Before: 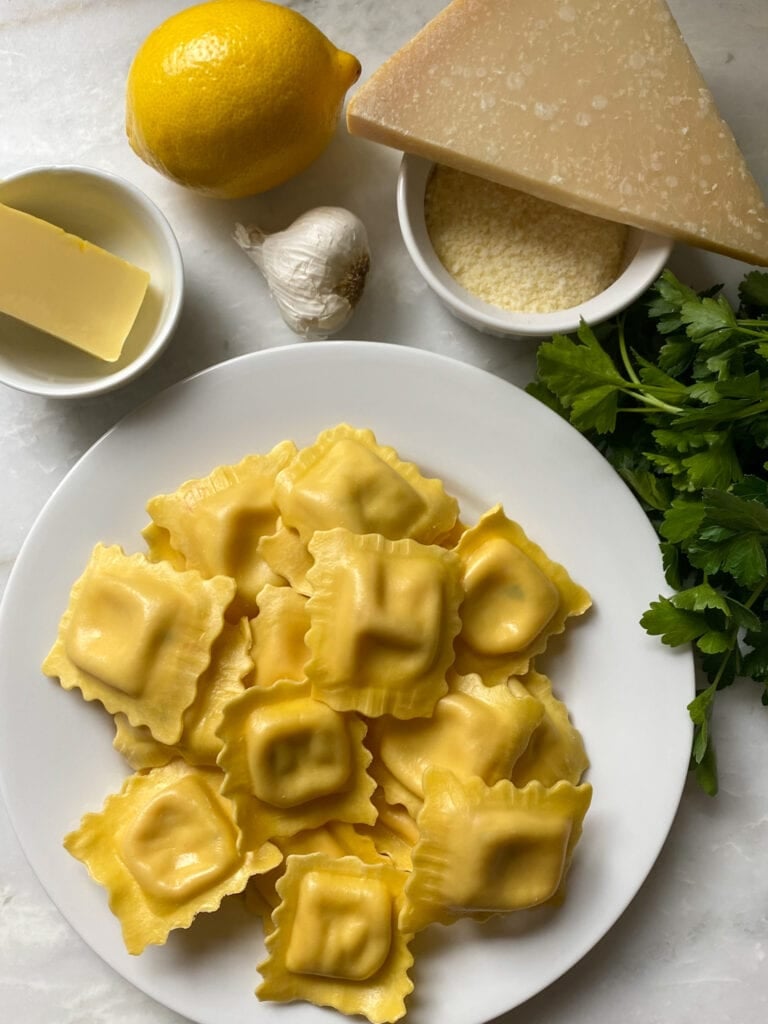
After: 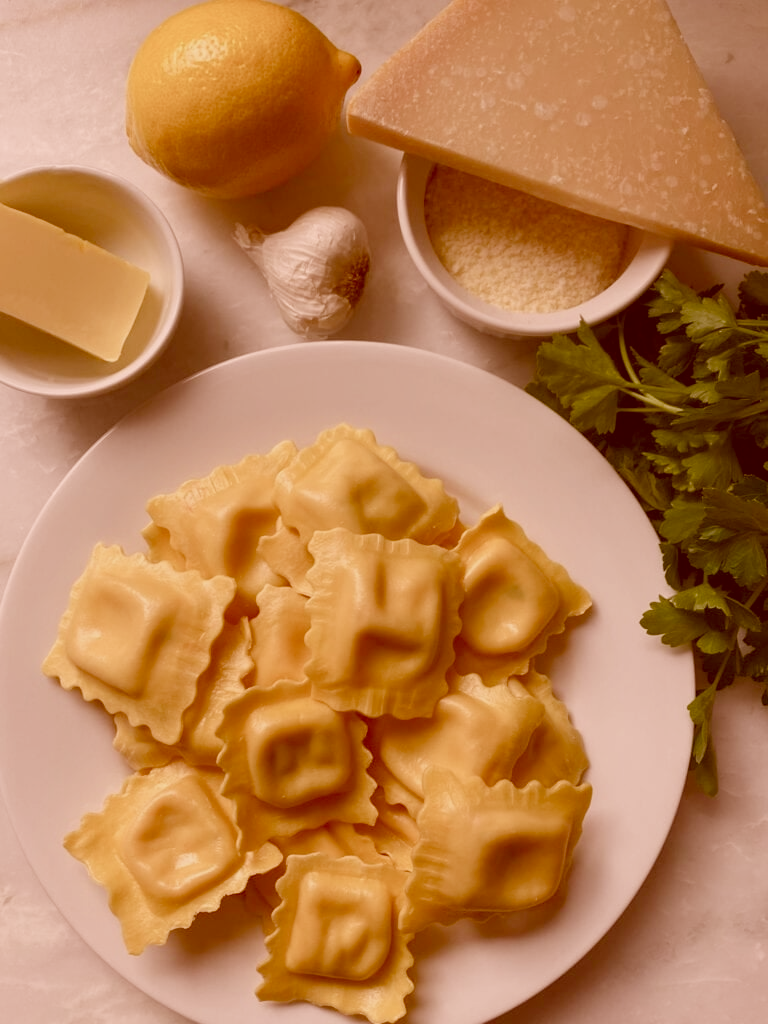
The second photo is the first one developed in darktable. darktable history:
color correction: highlights a* 9.03, highlights b* 8.71, shadows a* 40, shadows b* 40, saturation 0.8
color balance rgb: shadows lift › chroma 1%, shadows lift › hue 113°, highlights gain › chroma 0.2%, highlights gain › hue 333°, perceptual saturation grading › global saturation 20%, perceptual saturation grading › highlights -50%, perceptual saturation grading › shadows 25%, contrast -20%
